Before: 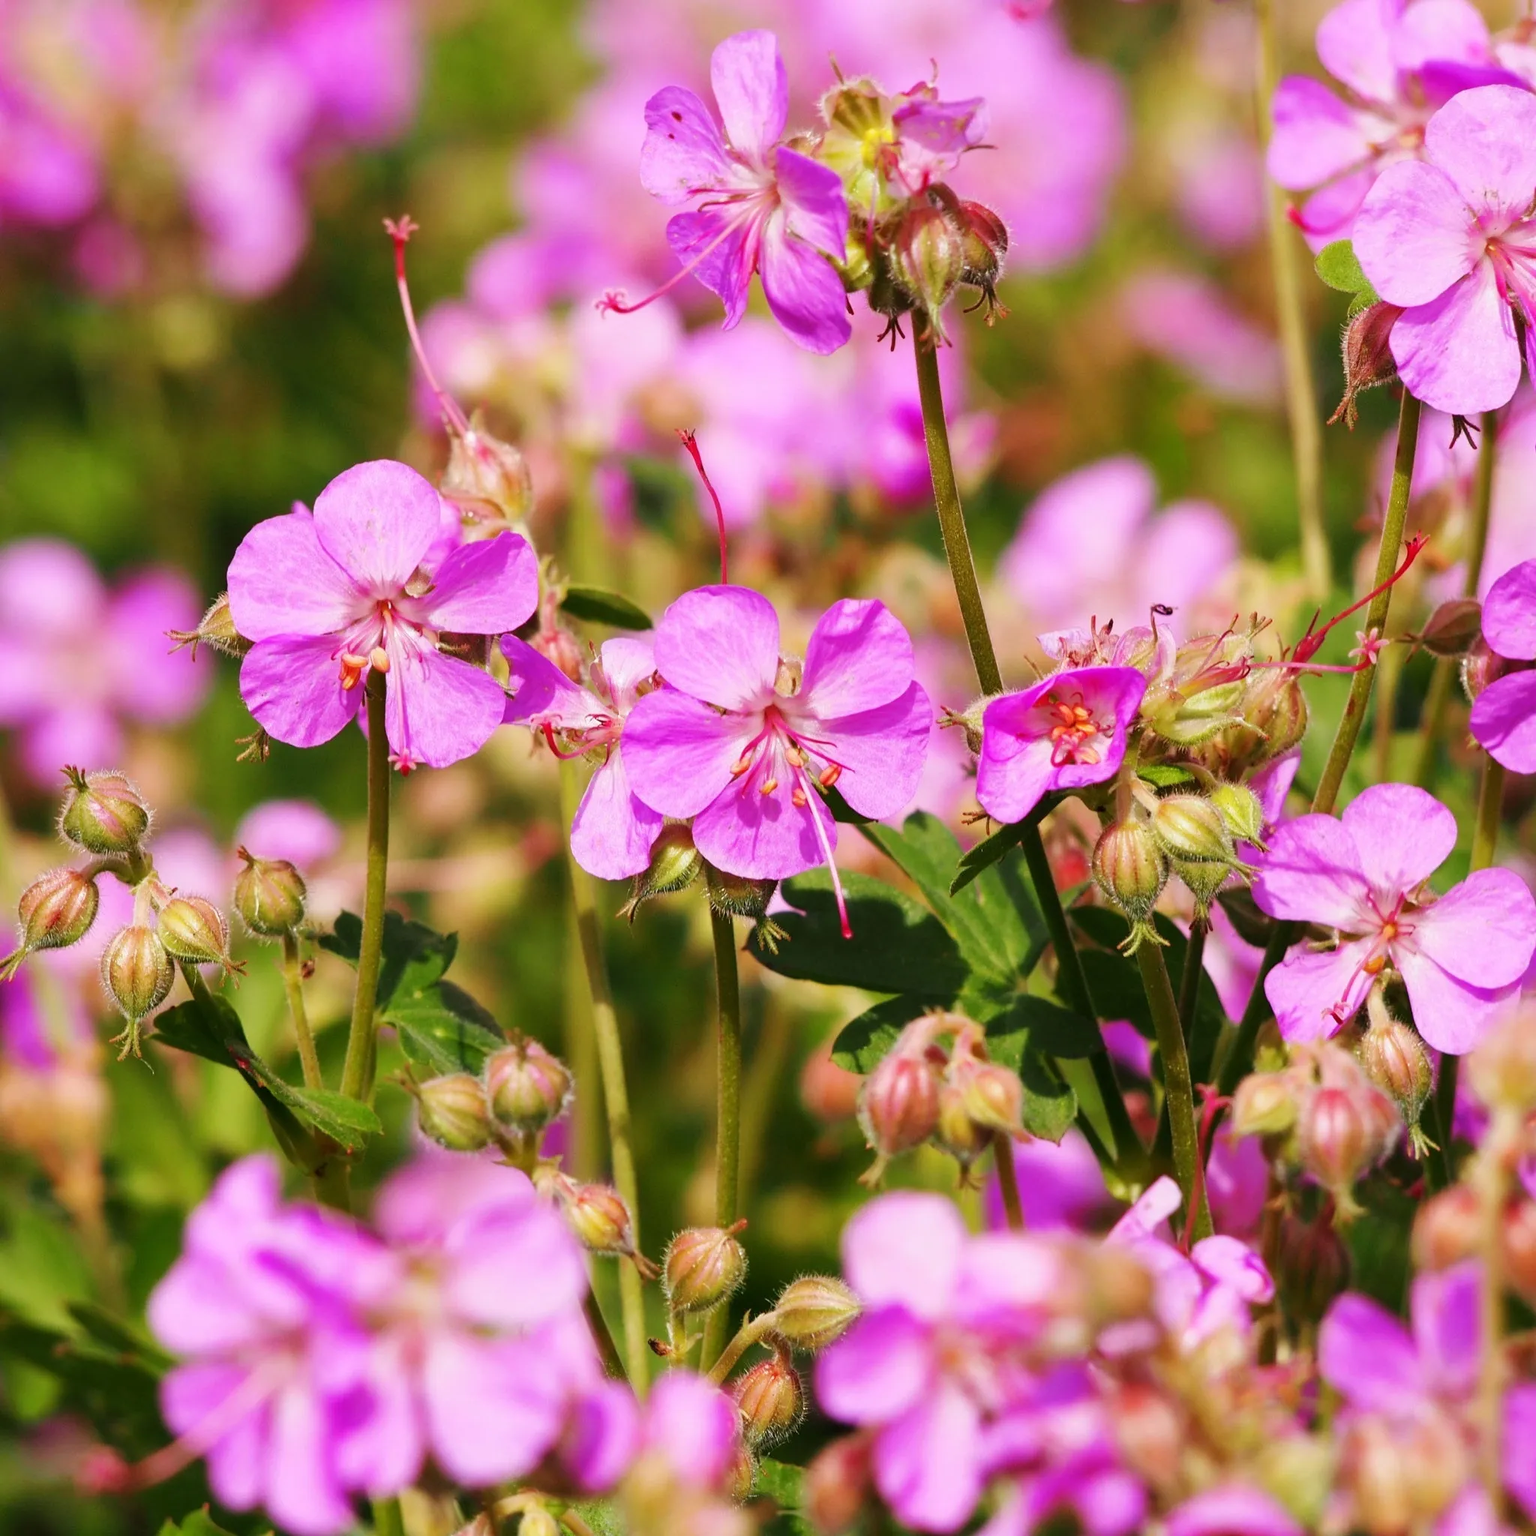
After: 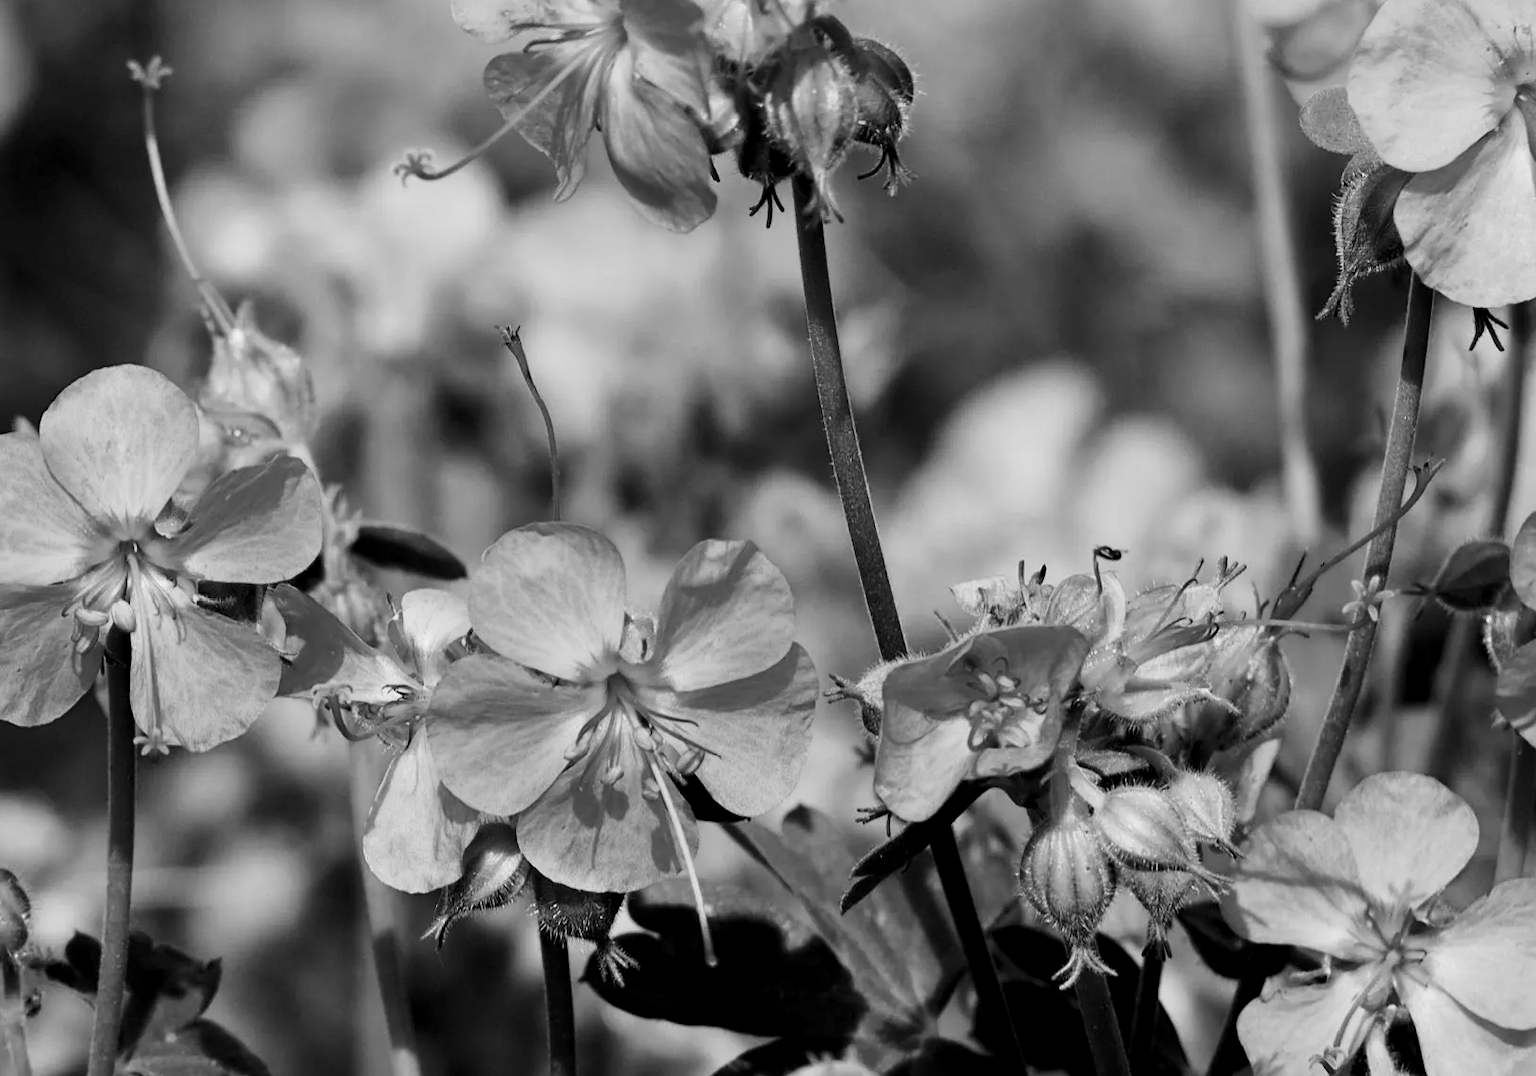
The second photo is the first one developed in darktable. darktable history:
crop: left 18.38%, top 11.092%, right 2.134%, bottom 33.217%
contrast brightness saturation: contrast 0.15, brightness -0.01, saturation 0.1
levels: levels [0.116, 0.574, 1]
monochrome: size 1
